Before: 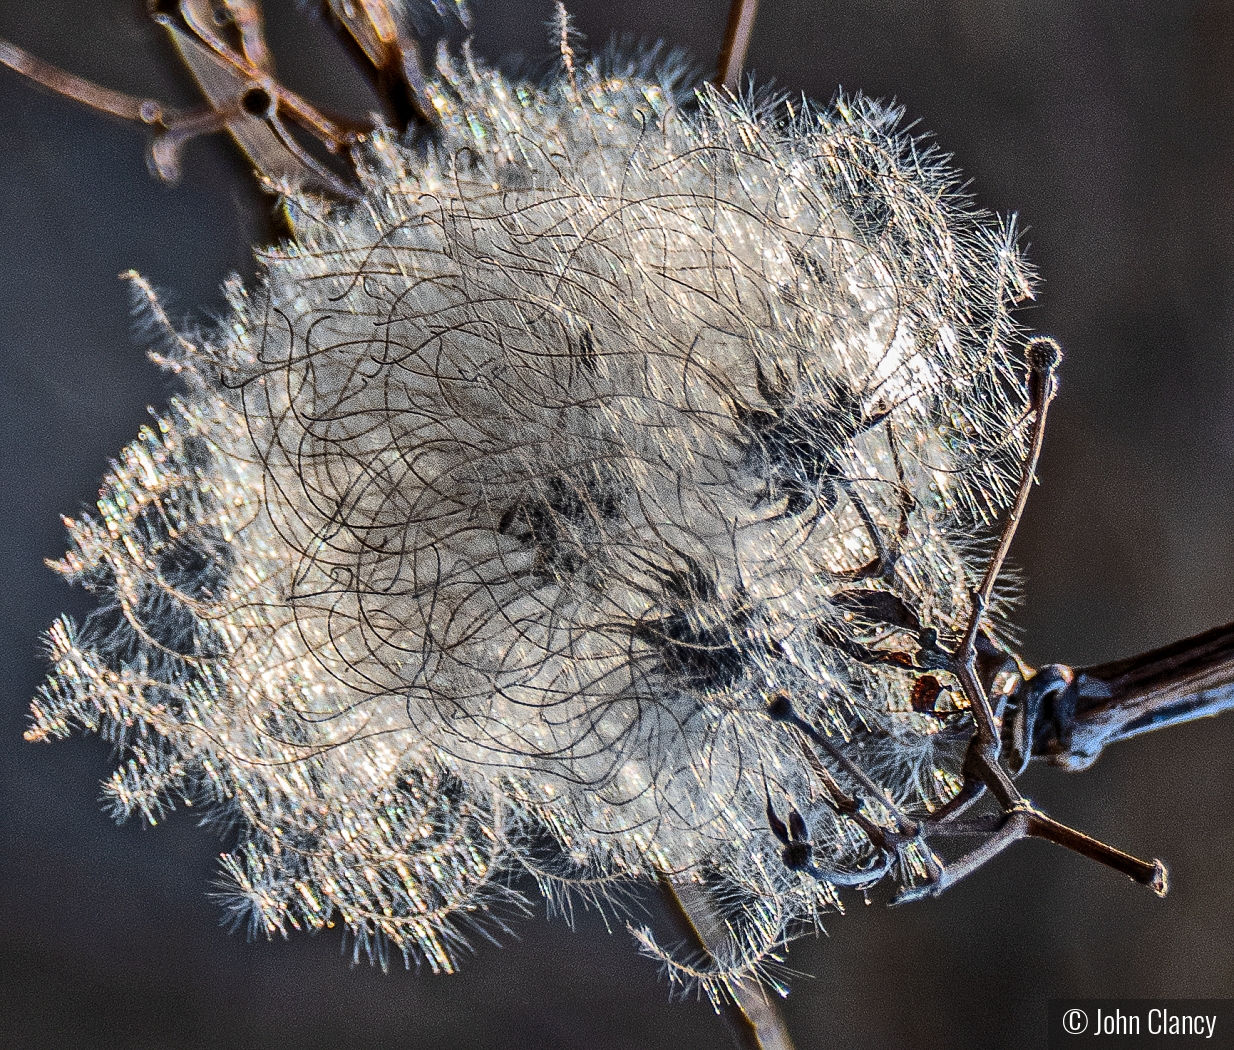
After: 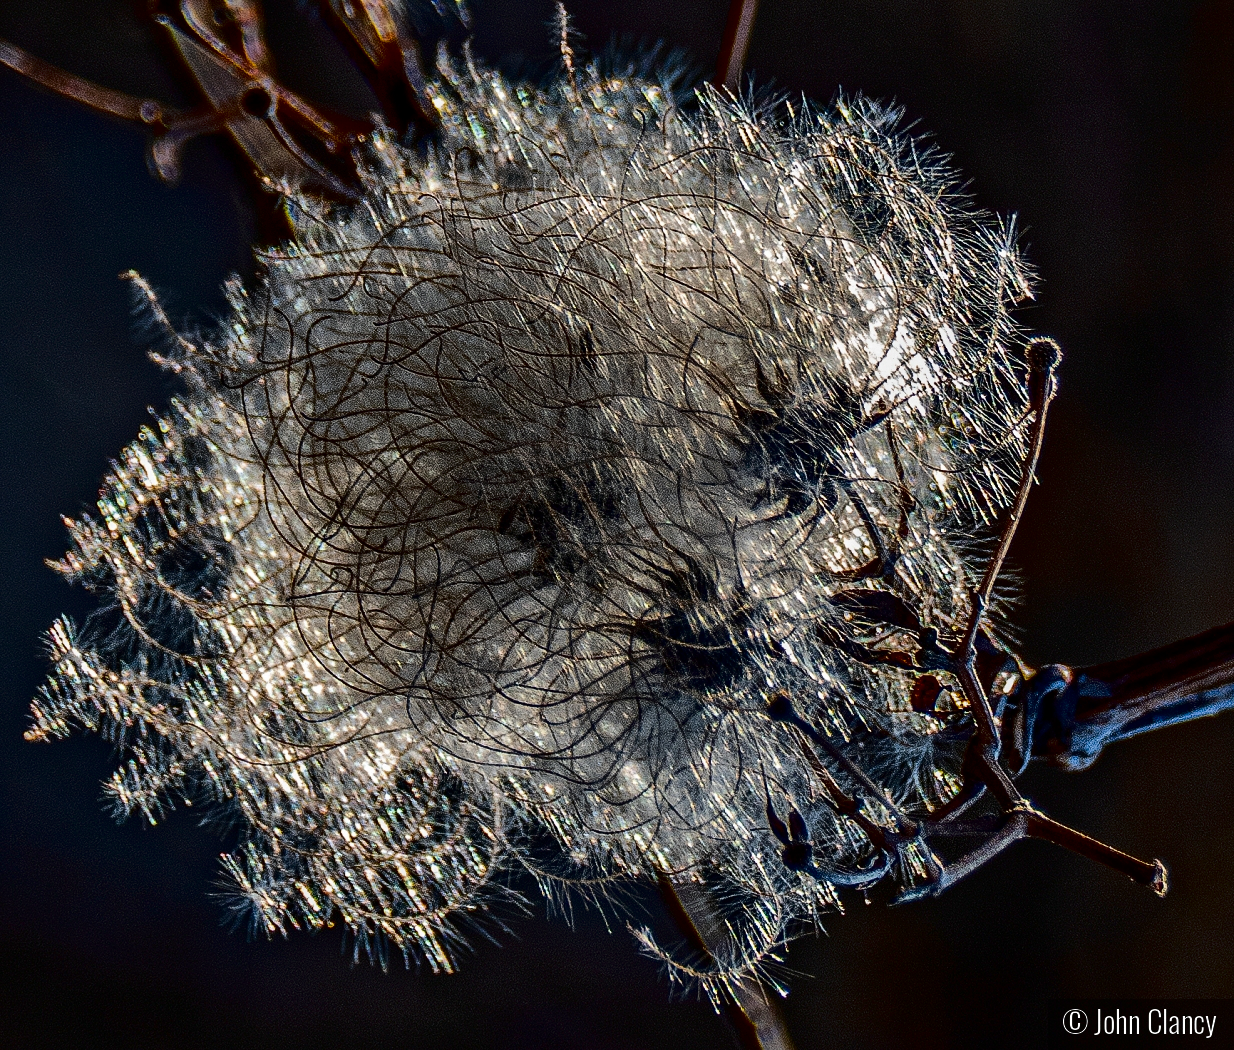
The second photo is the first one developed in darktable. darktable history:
contrast brightness saturation: contrast 0.087, brightness -0.589, saturation 0.169
